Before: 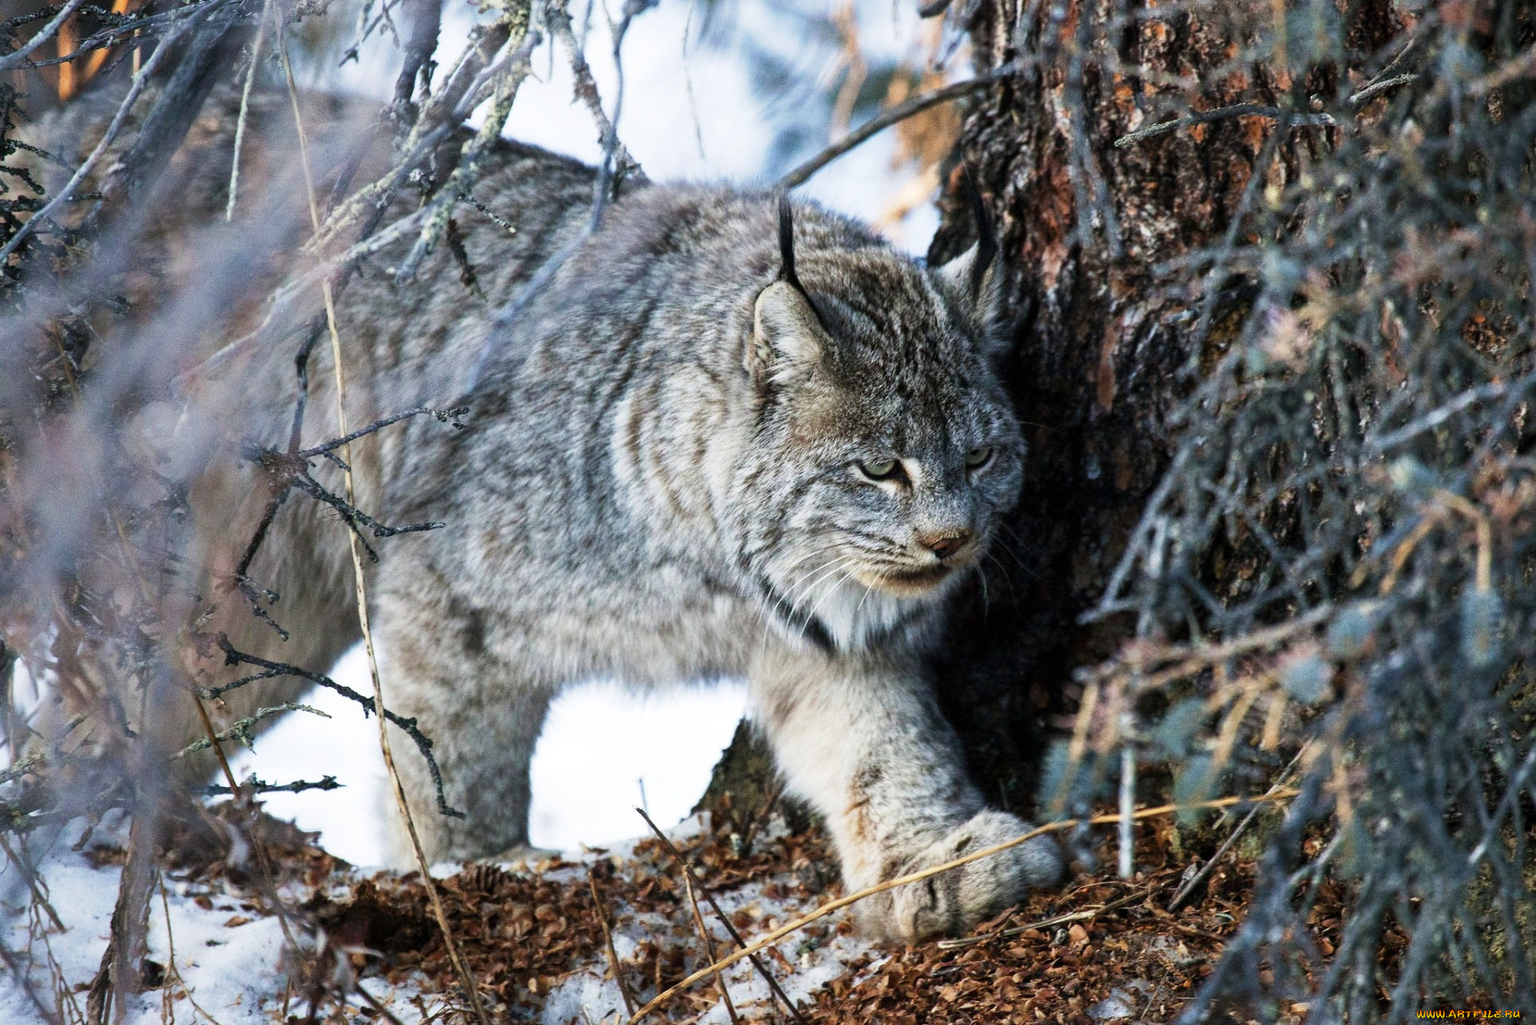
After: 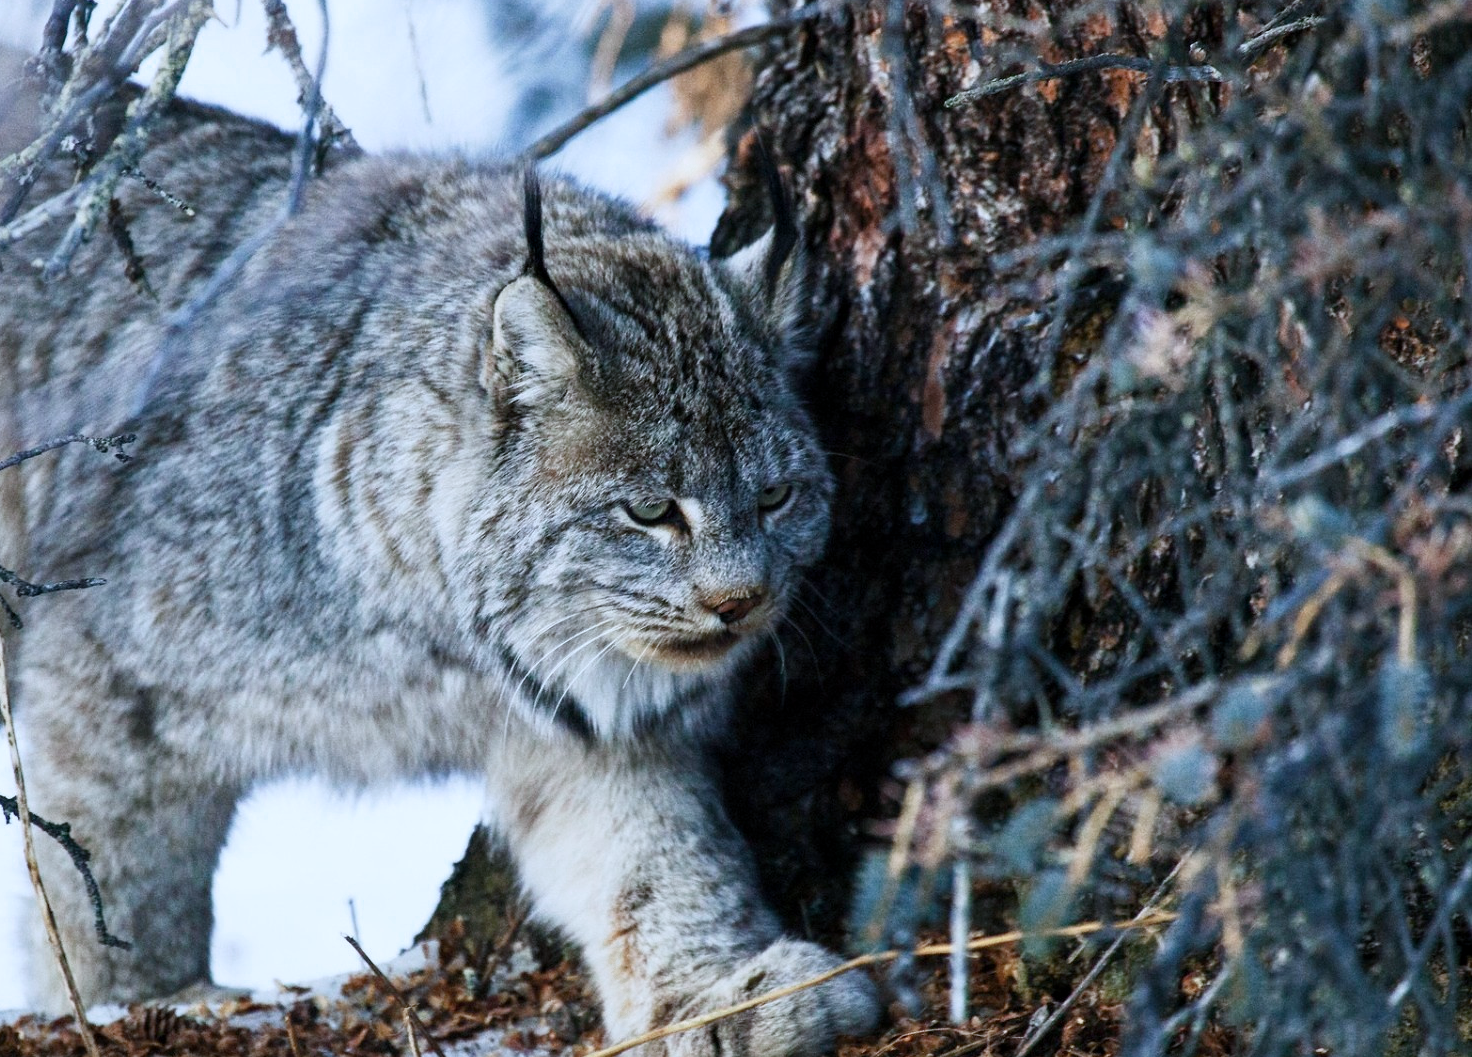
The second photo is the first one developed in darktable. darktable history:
color calibration: x 0.37, y 0.382, temperature 4313.61 K
color balance rgb: power › hue 330.27°, perceptual saturation grading › global saturation 0.234%, perceptual saturation grading › highlights -19.961%, perceptual saturation grading › shadows 19.905%
contrast equalizer: y [[0.439, 0.44, 0.442, 0.457, 0.493, 0.498], [0.5 ×6], [0.5 ×6], [0 ×6], [0 ×6]], mix -0.1
crop: left 23.511%, top 5.922%, bottom 11.723%
exposure: exposure -0.109 EV, compensate highlight preservation false
color zones: curves: ch0 [(0.25, 0.5) (0.347, 0.092) (0.75, 0.5)]; ch1 [(0.25, 0.5) (0.33, 0.51) (0.75, 0.5)]
